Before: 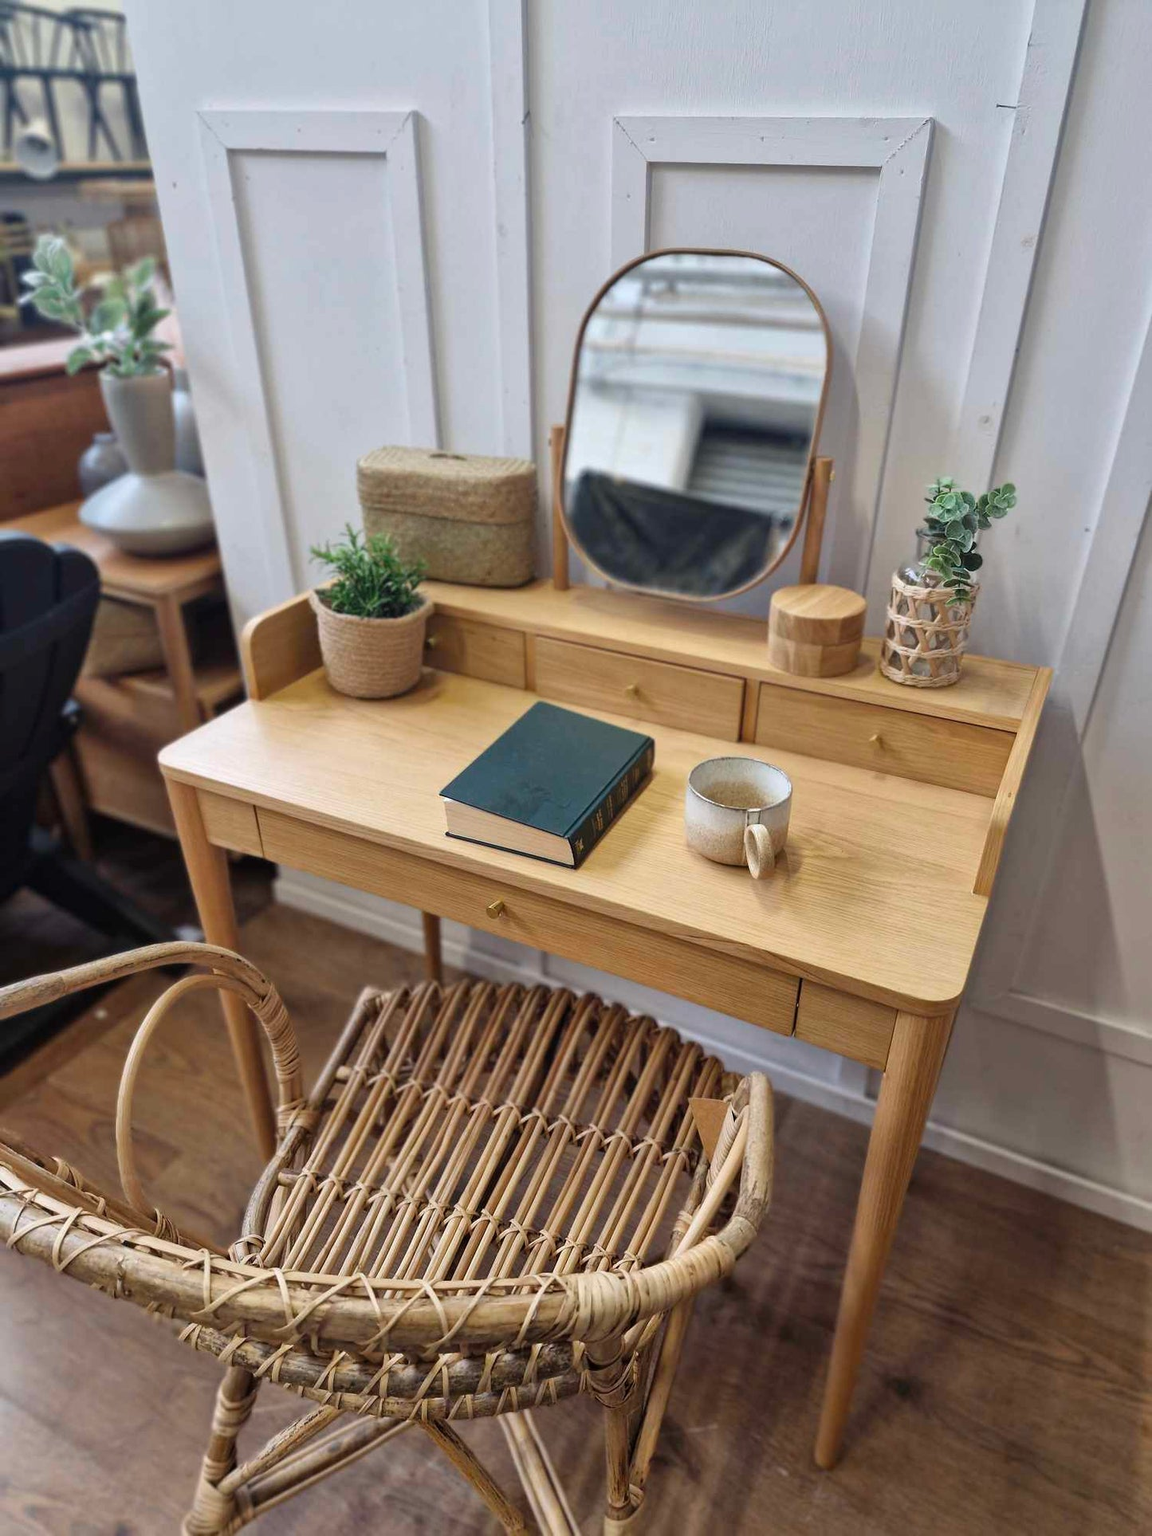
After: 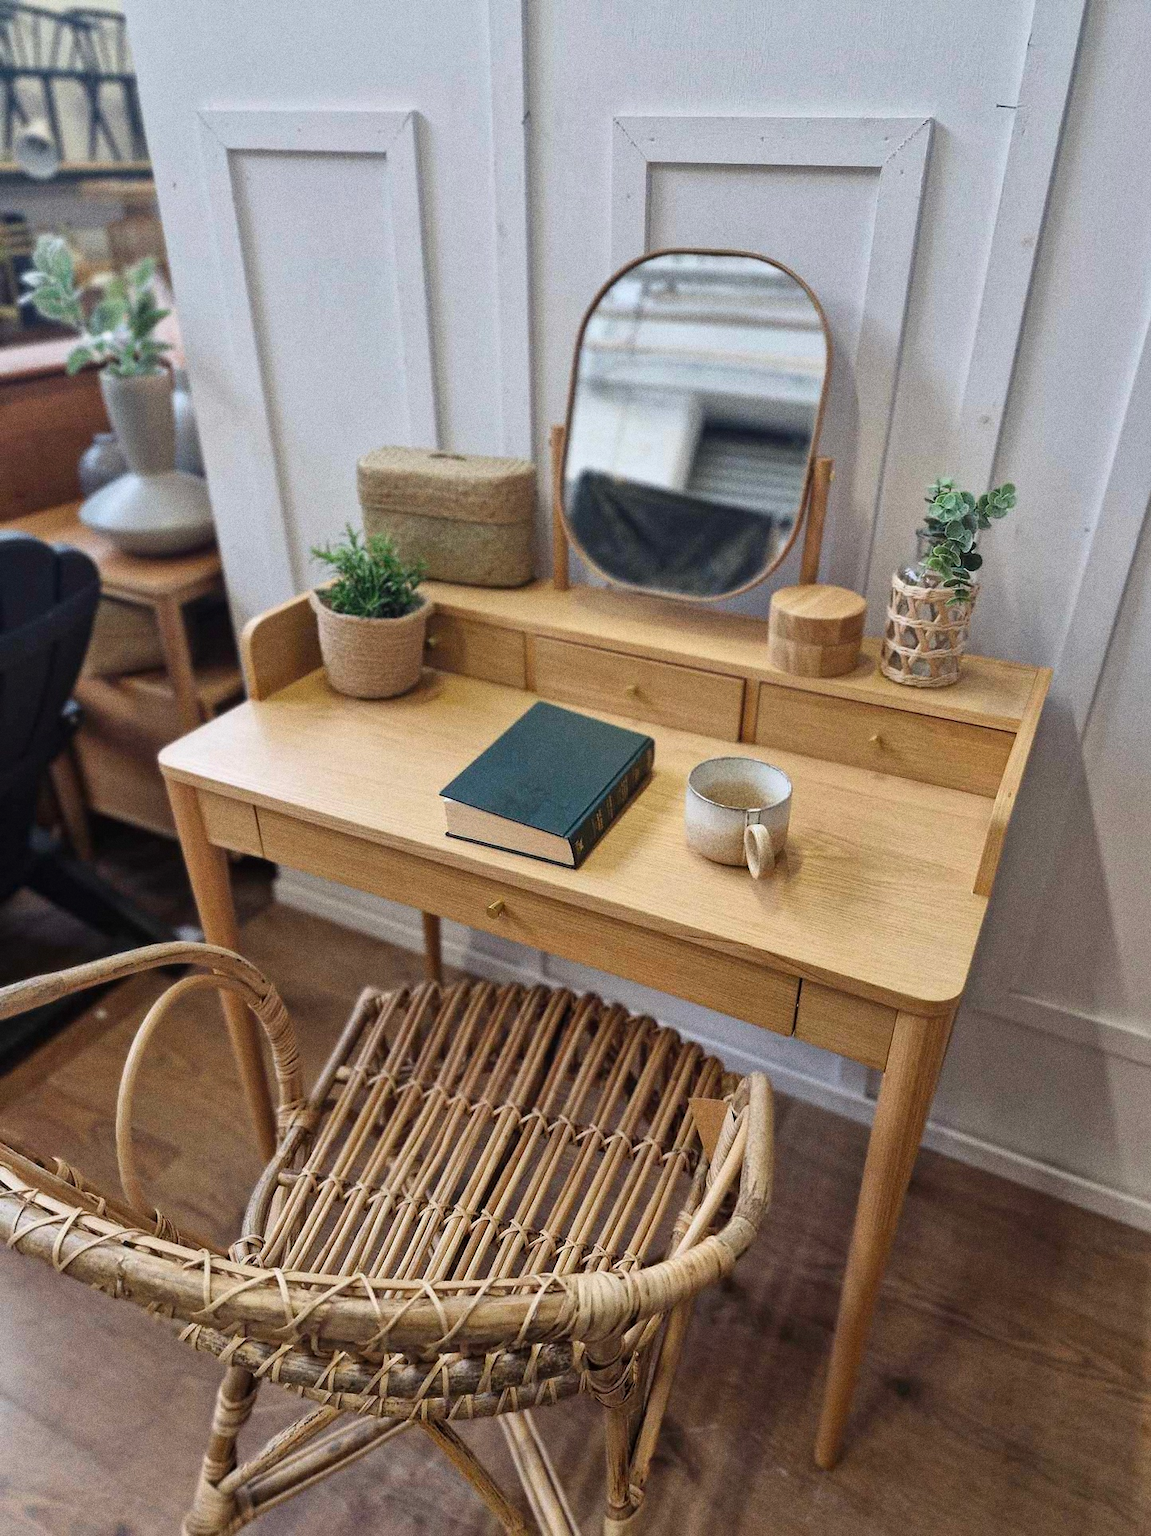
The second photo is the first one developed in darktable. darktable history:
exposure: exposure -0.04 EV, compensate highlight preservation false
grain: coarseness 0.09 ISO, strength 40%
